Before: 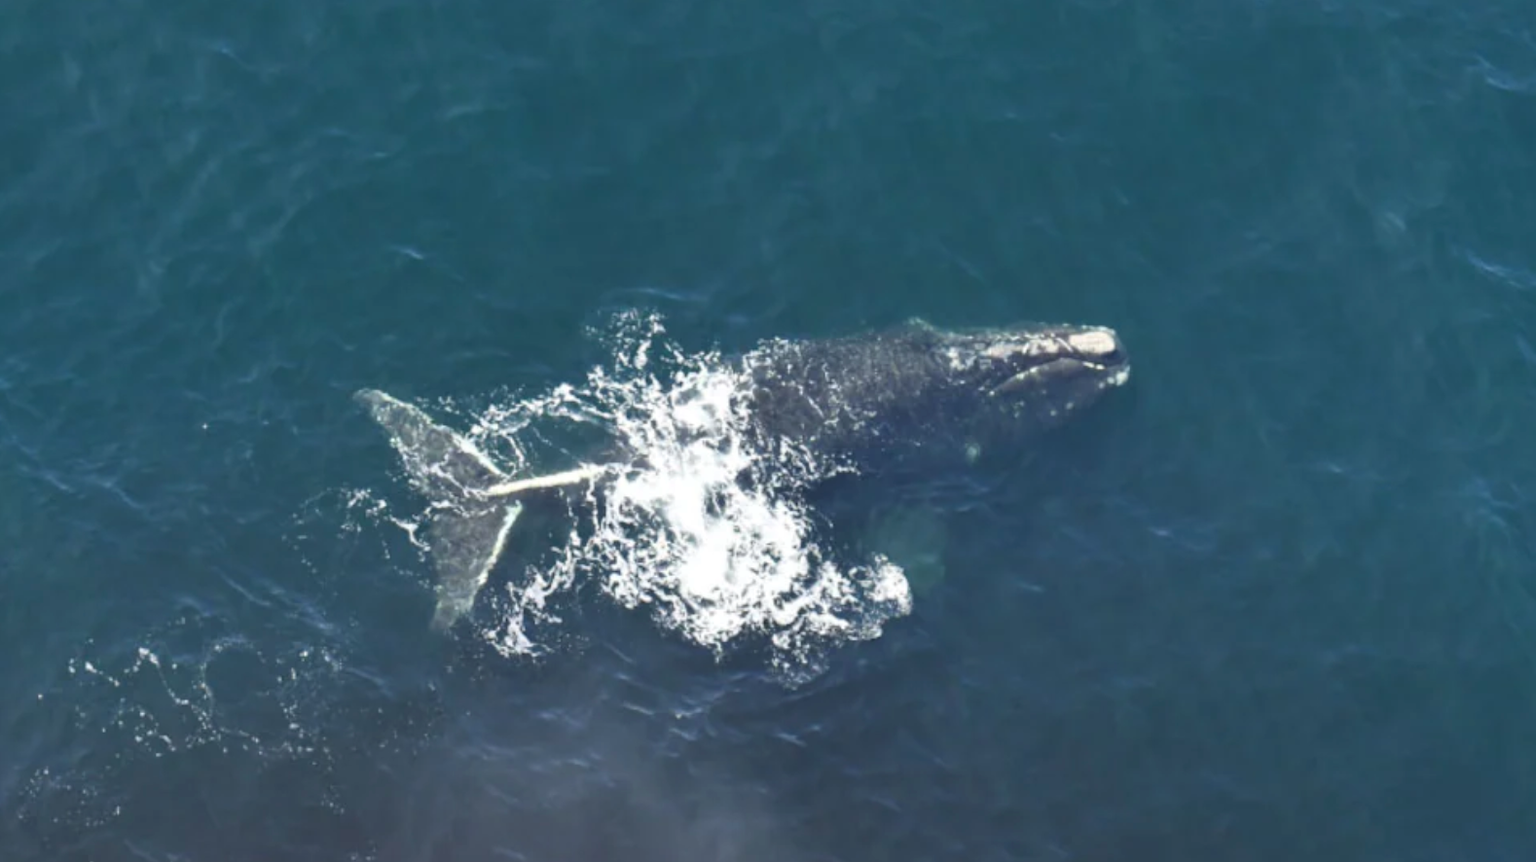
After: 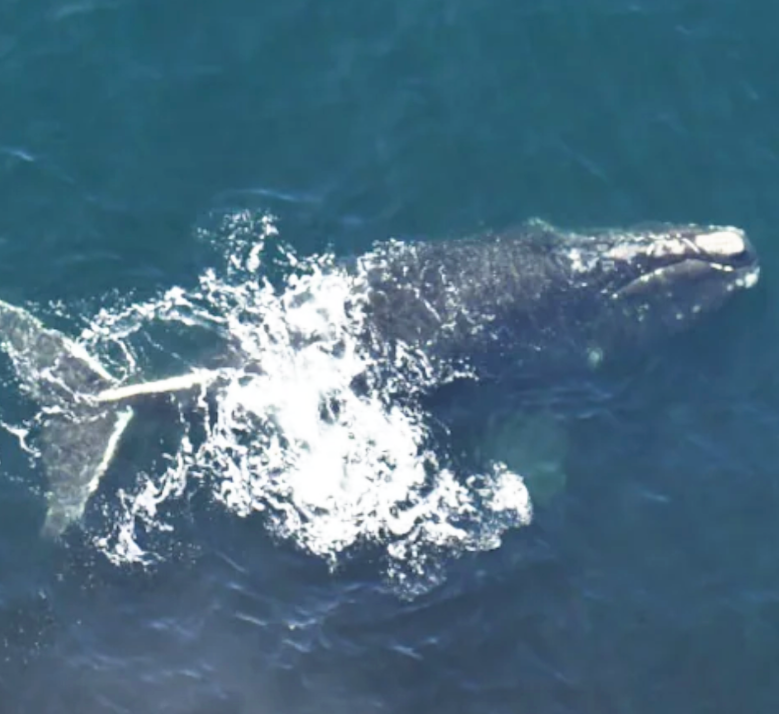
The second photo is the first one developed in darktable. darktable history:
base curve: curves: ch0 [(0, 0) (0.688, 0.865) (1, 1)], preserve colors none
rotate and perspective: lens shift (horizontal) -0.055, automatic cropping off
crop and rotate: angle 0.02°, left 24.353%, top 13.219%, right 26.156%, bottom 8.224%
